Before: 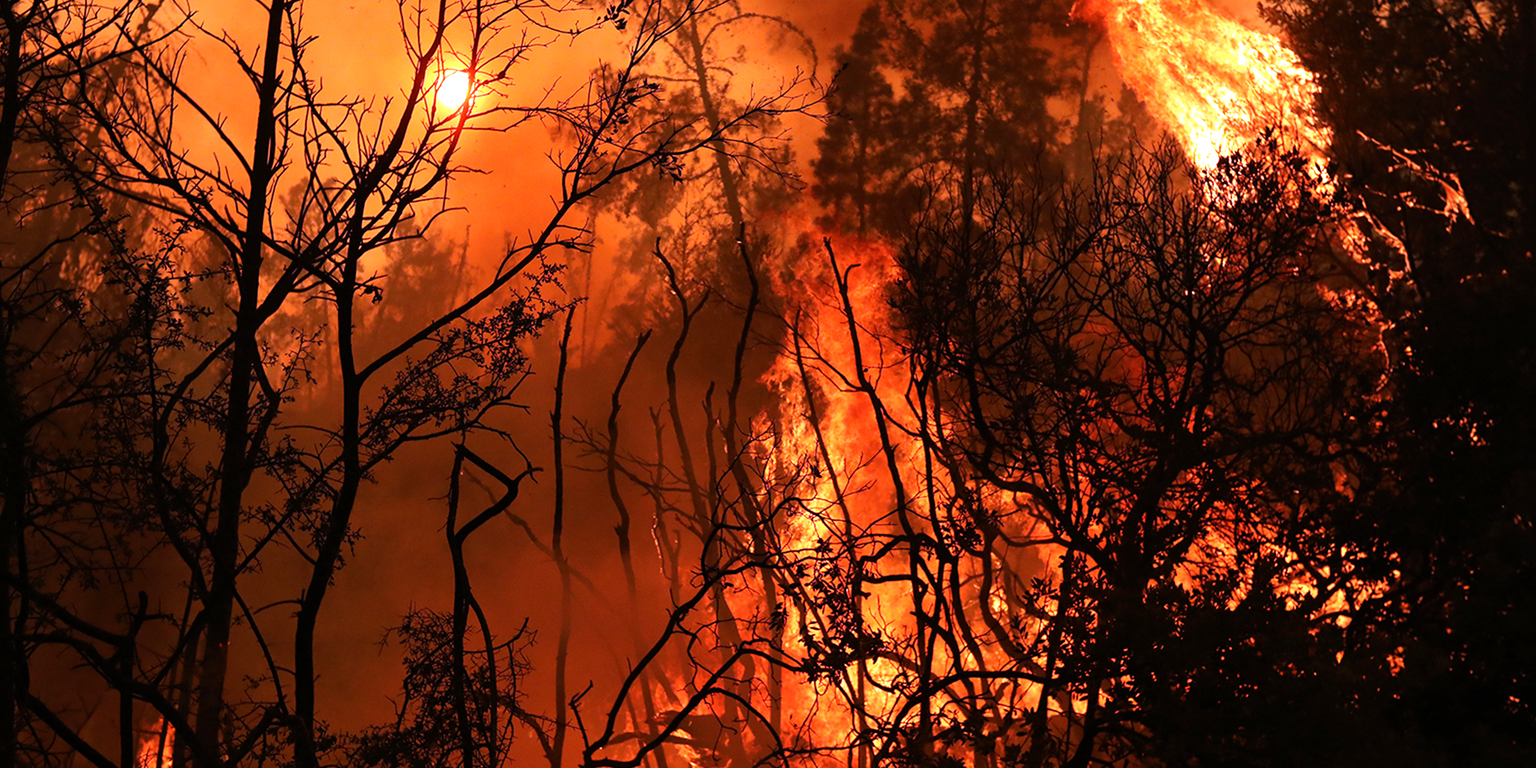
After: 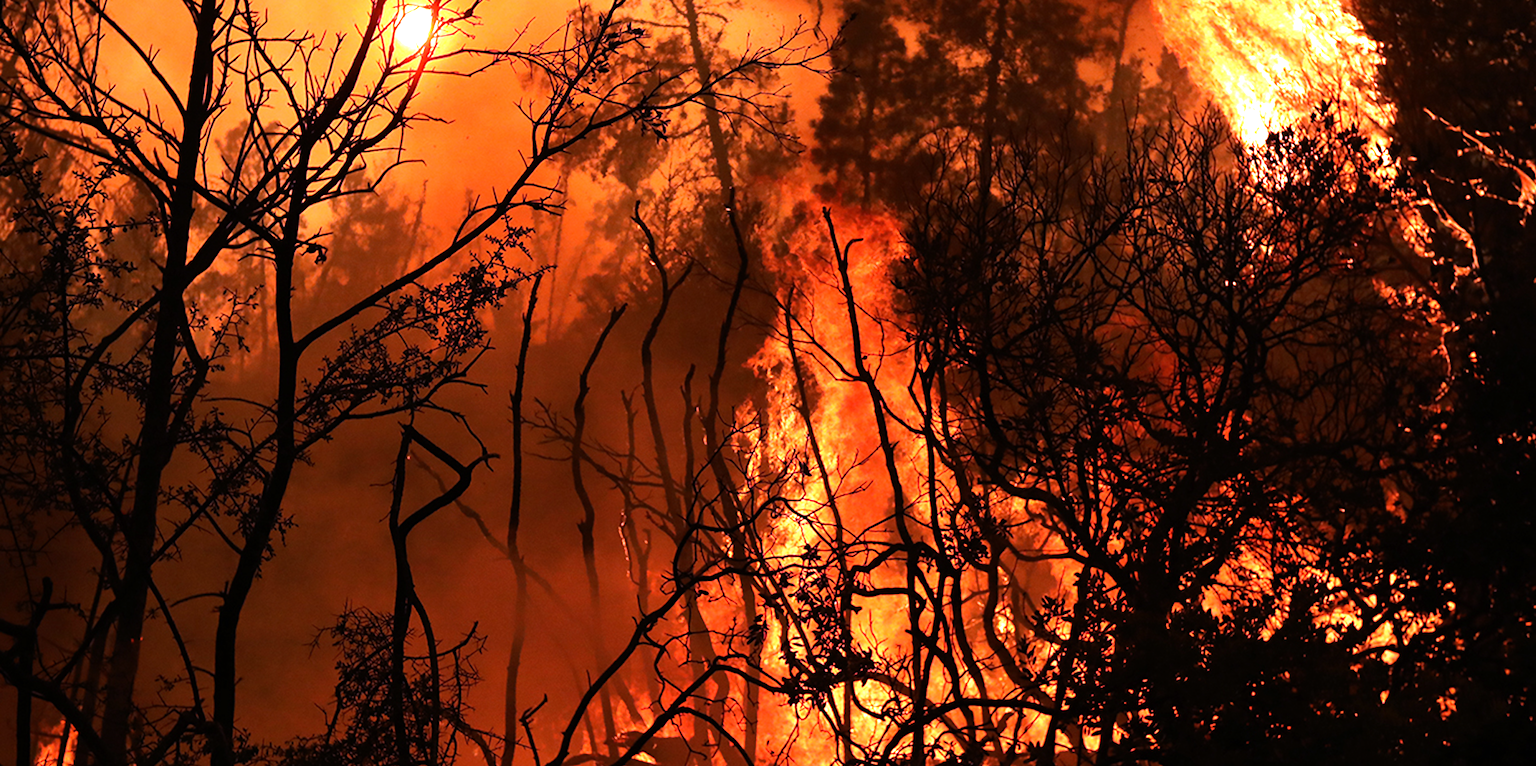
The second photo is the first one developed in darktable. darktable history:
tone equalizer: -8 EV -0.44 EV, -7 EV -0.414 EV, -6 EV -0.333 EV, -5 EV -0.211 EV, -3 EV 0.238 EV, -2 EV 0.358 EV, -1 EV 0.412 EV, +0 EV 0.399 EV, edges refinement/feathering 500, mask exposure compensation -1.57 EV, preserve details no
crop and rotate: angle -1.97°, left 3.153%, top 4.178%, right 1.452%, bottom 0.533%
